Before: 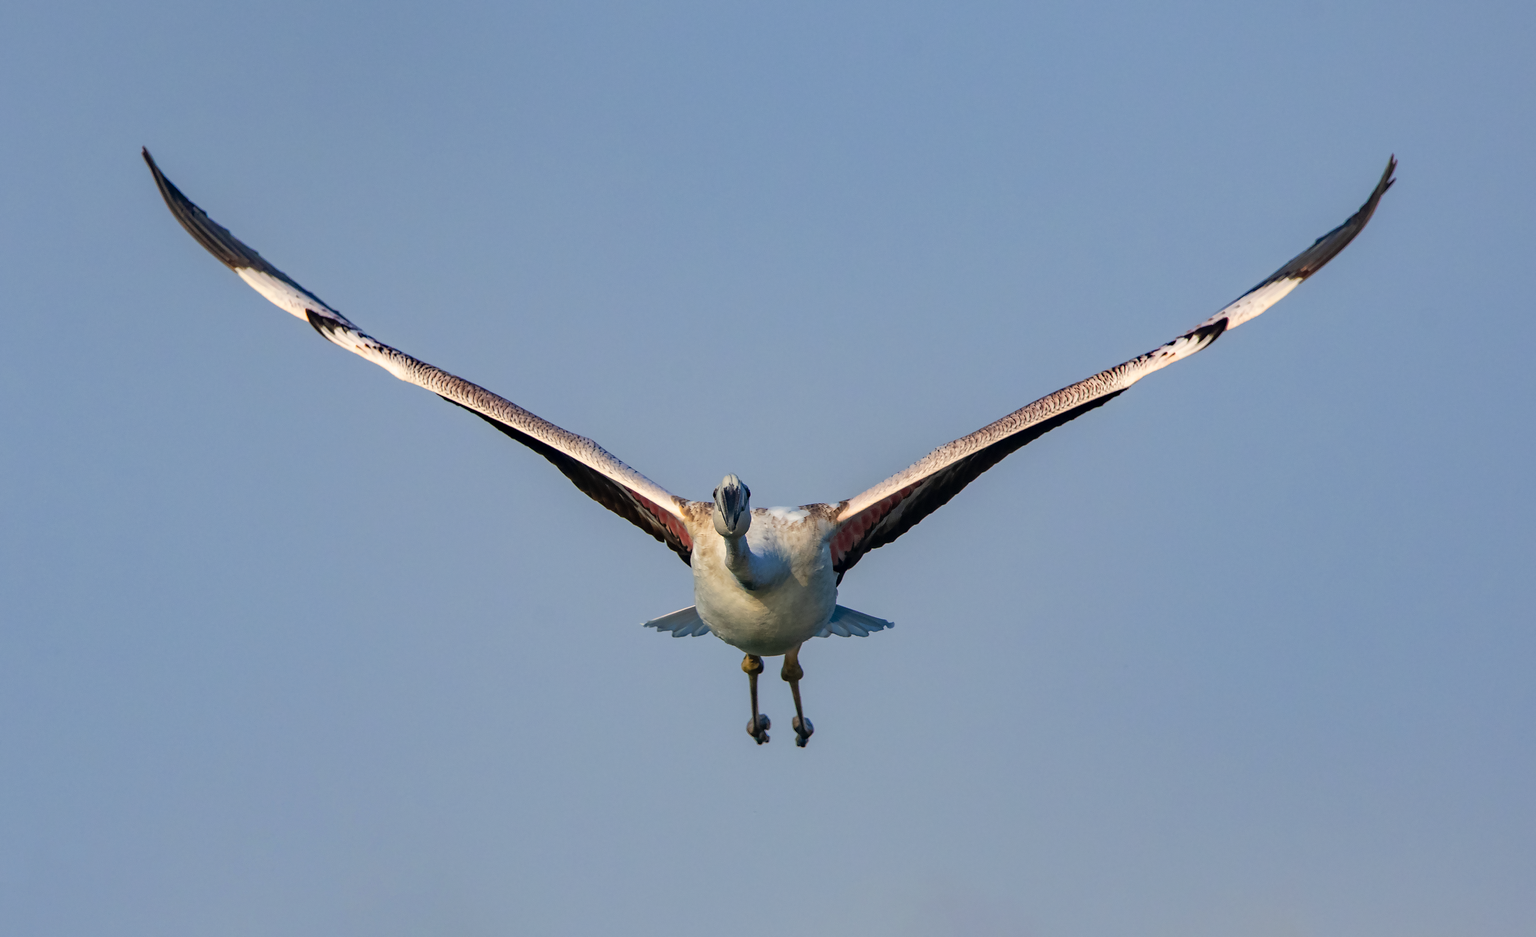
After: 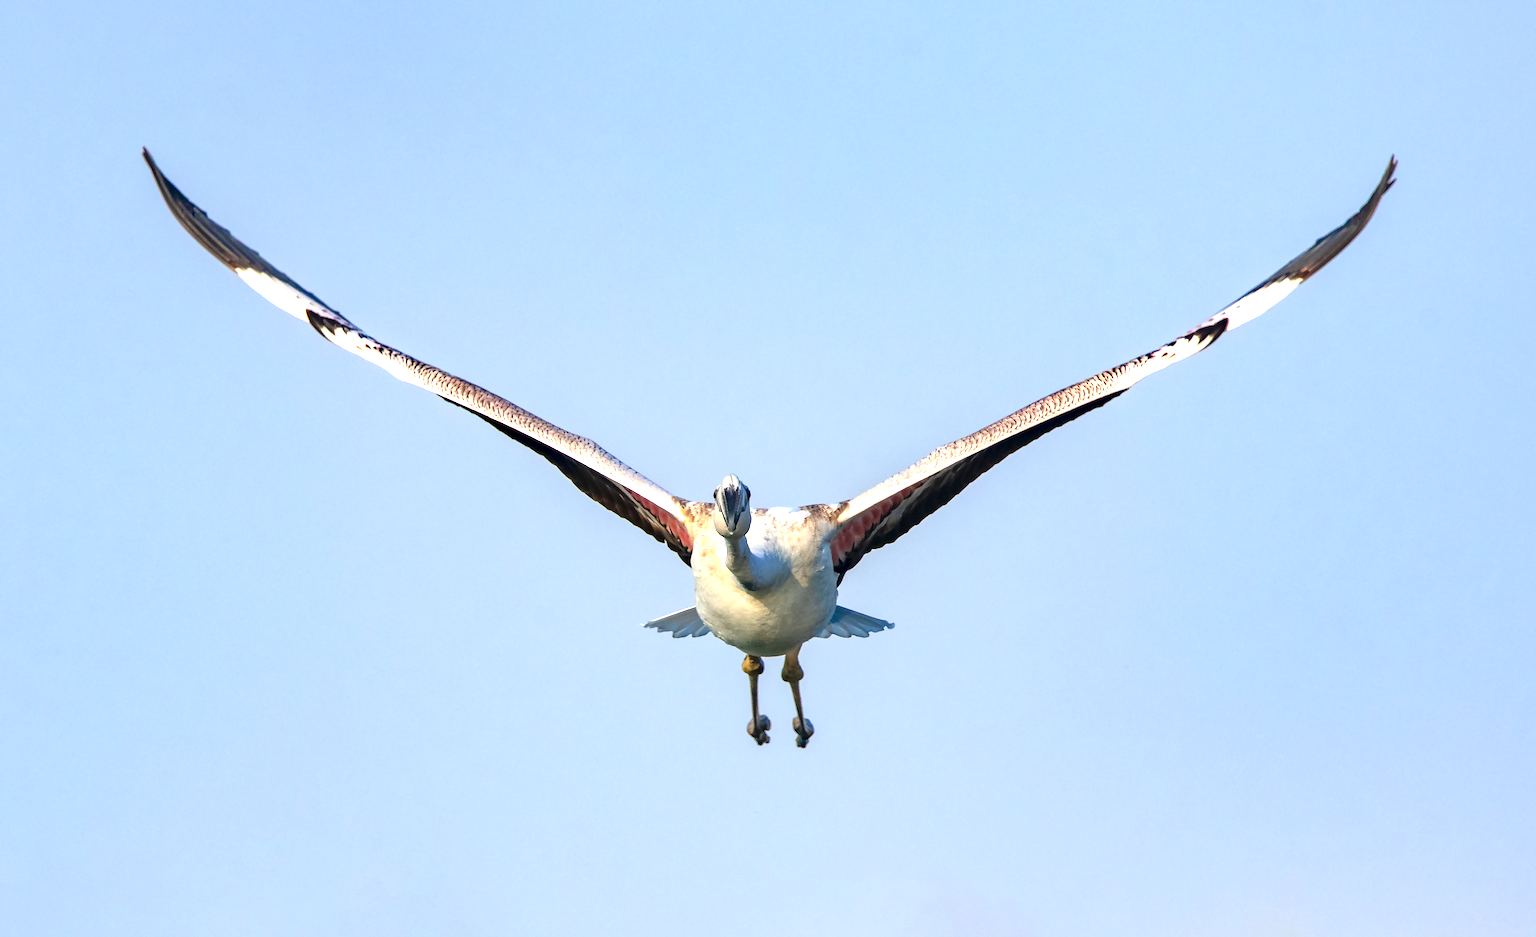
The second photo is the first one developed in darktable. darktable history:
exposure: exposure 1.214 EV, compensate exposure bias true, compensate highlight preservation false
